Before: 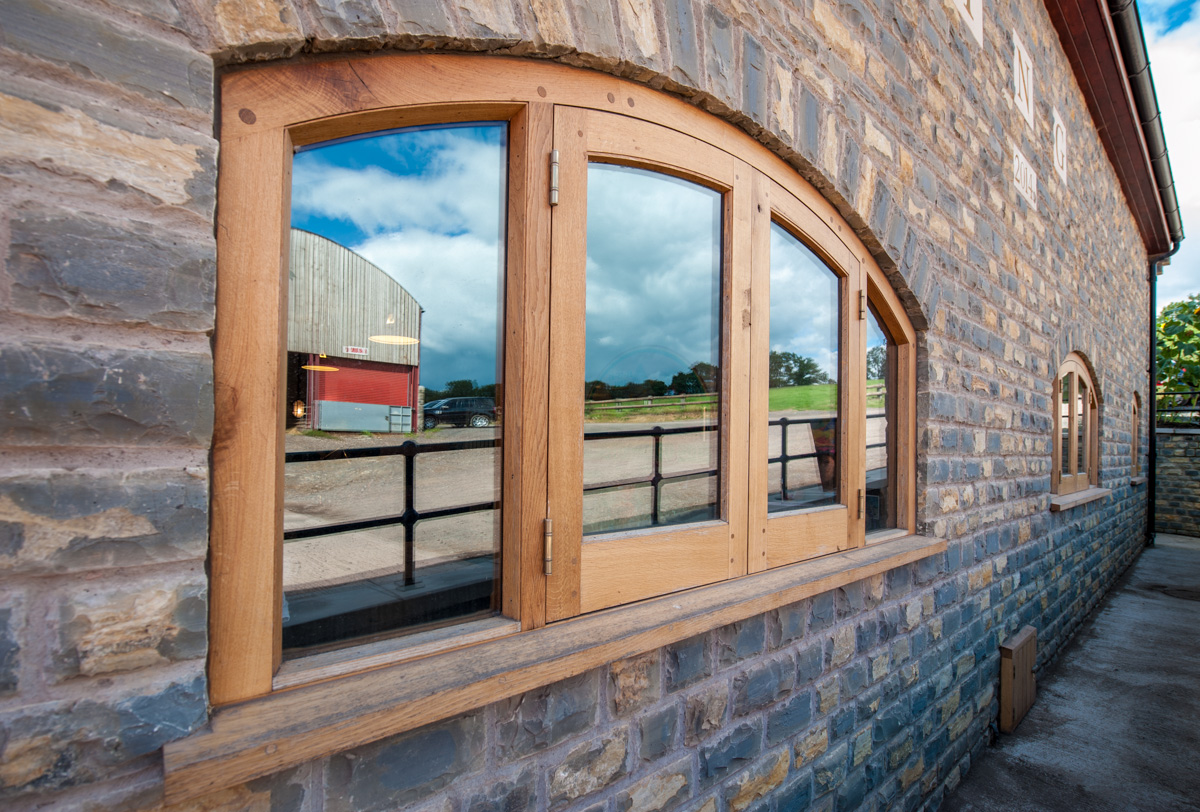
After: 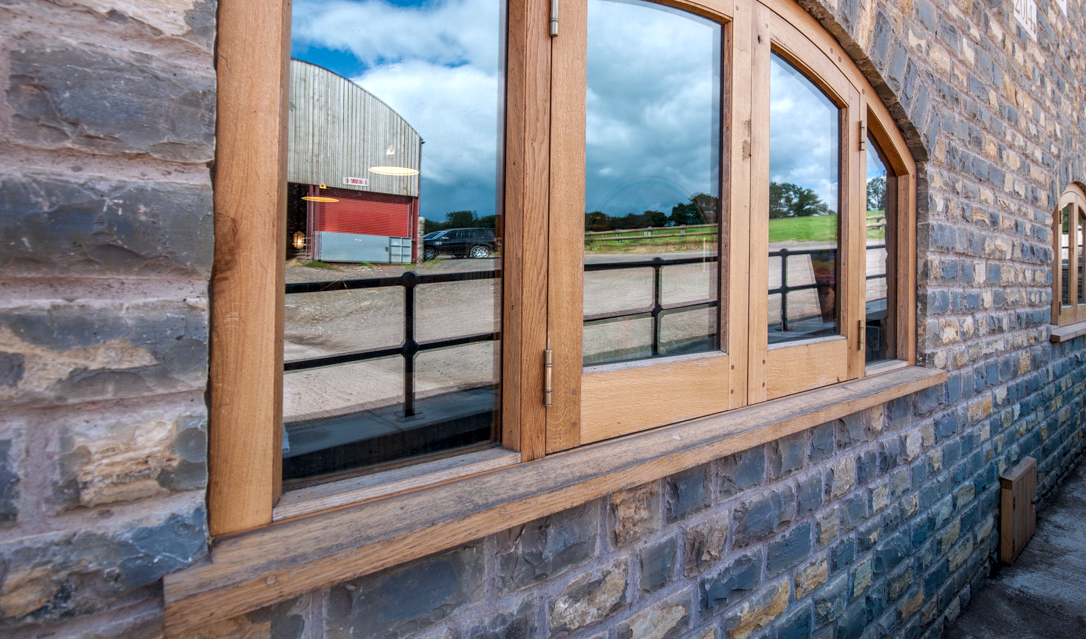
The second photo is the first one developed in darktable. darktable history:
white balance: red 0.984, blue 1.059
crop: top 20.916%, right 9.437%, bottom 0.316%
local contrast: on, module defaults
